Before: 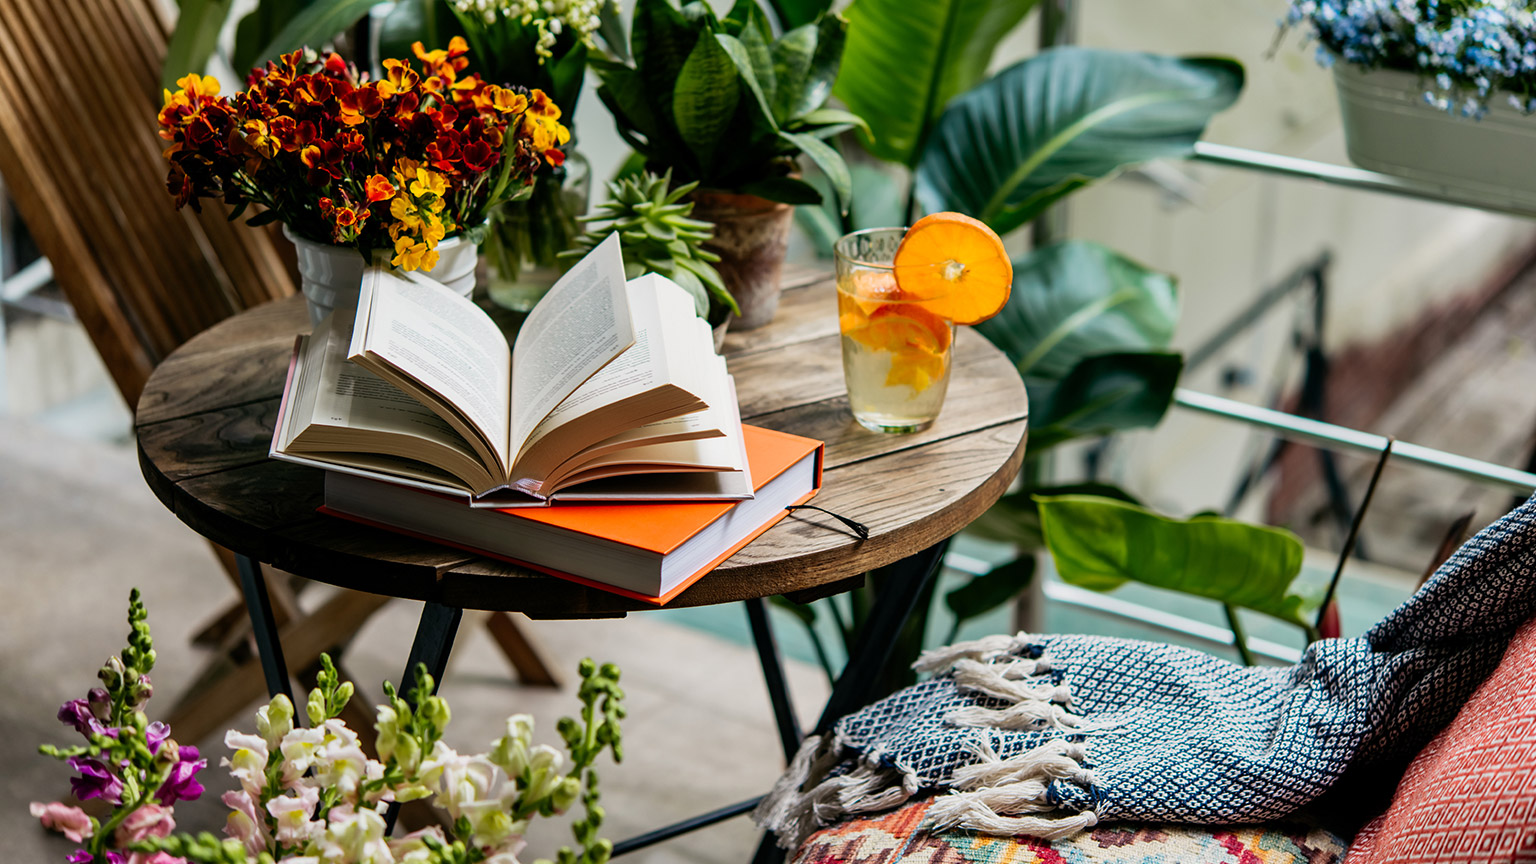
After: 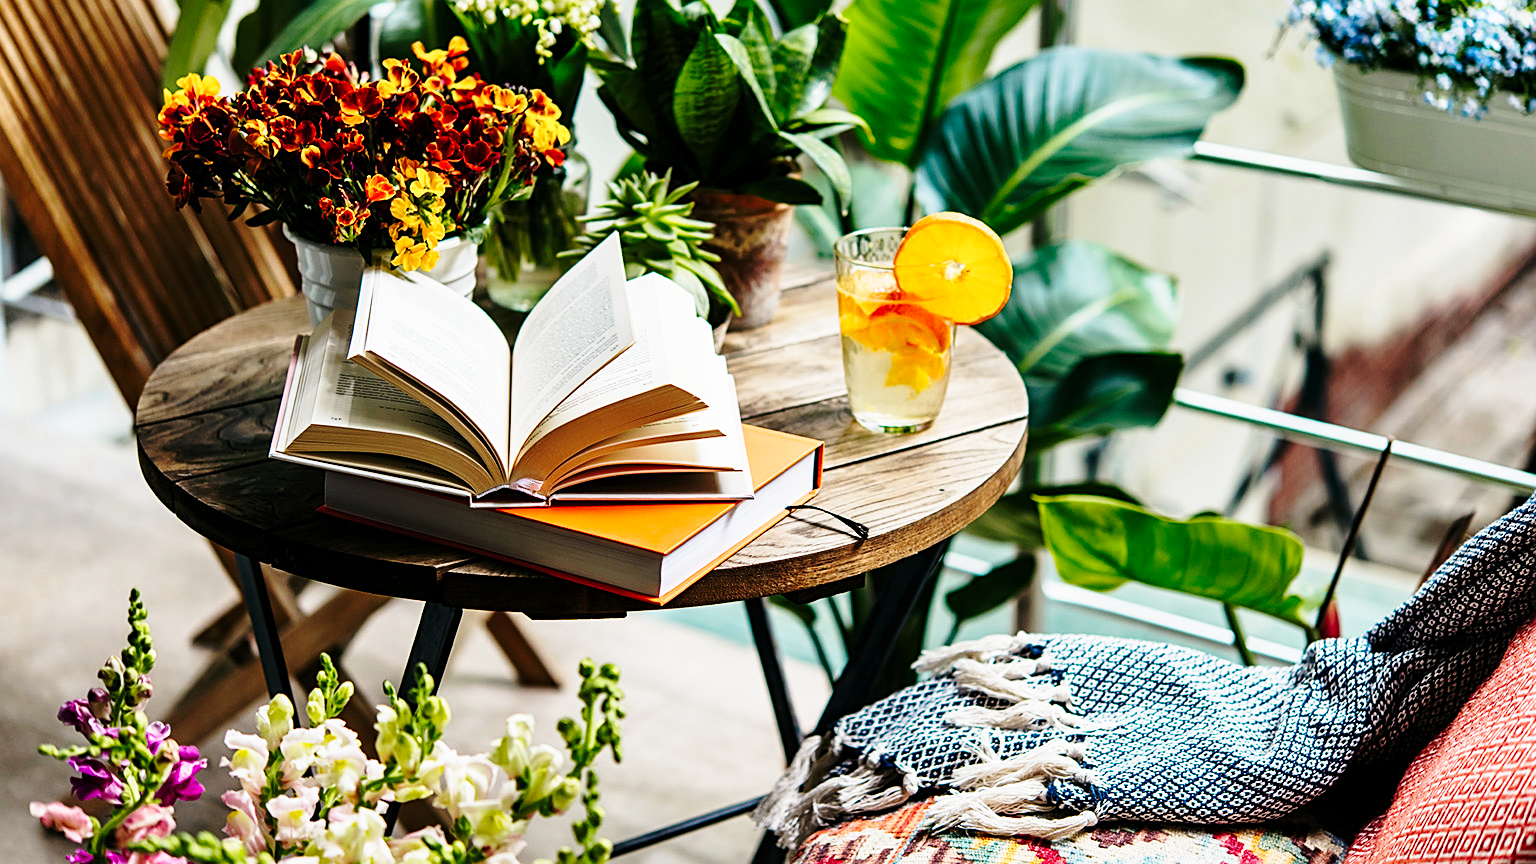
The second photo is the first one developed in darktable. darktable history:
shadows and highlights: shadows 36.23, highlights -26.66, highlights color adjustment 73.92%, soften with gaussian
sharpen: on, module defaults
base curve: curves: ch0 [(0, 0) (0.032, 0.037) (0.105, 0.228) (0.435, 0.76) (0.856, 0.983) (1, 1)], preserve colors none
